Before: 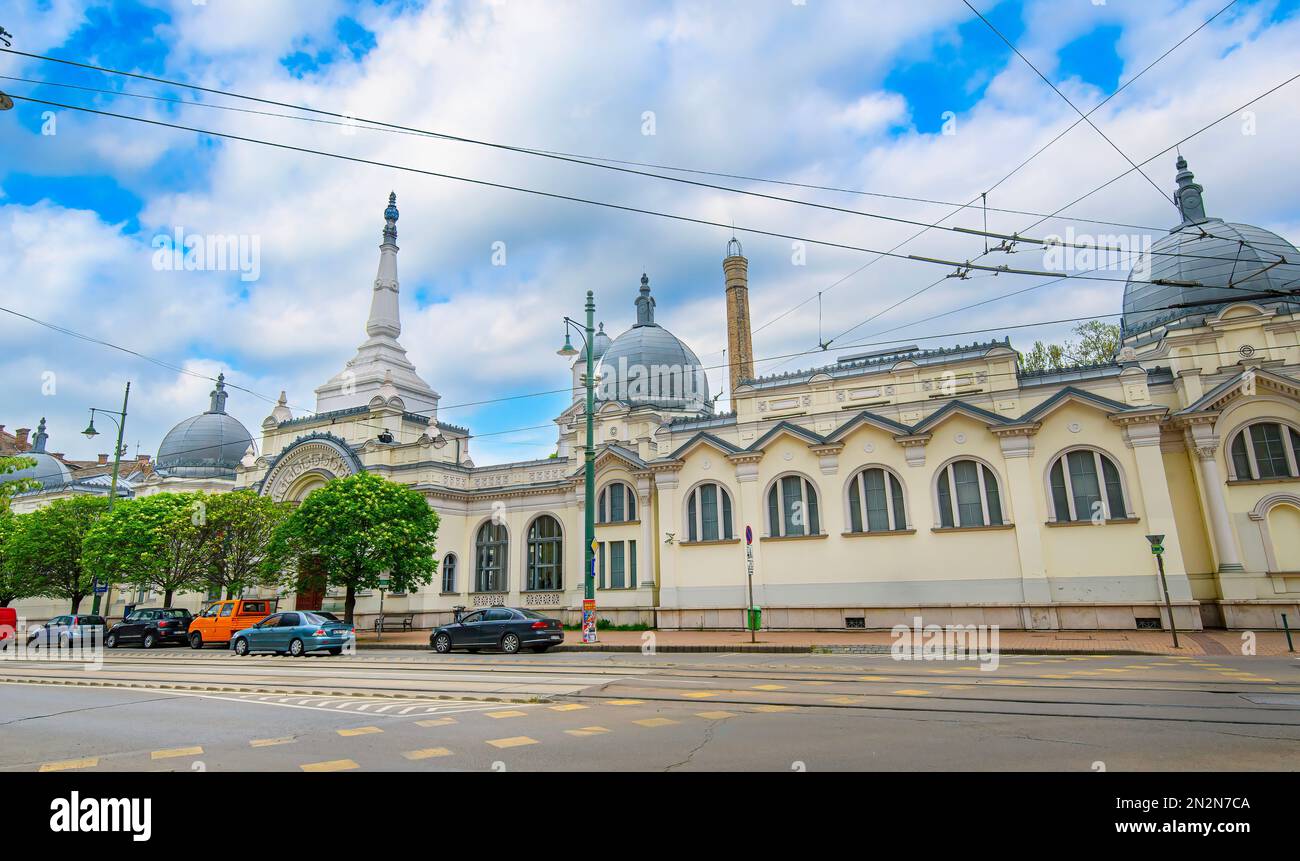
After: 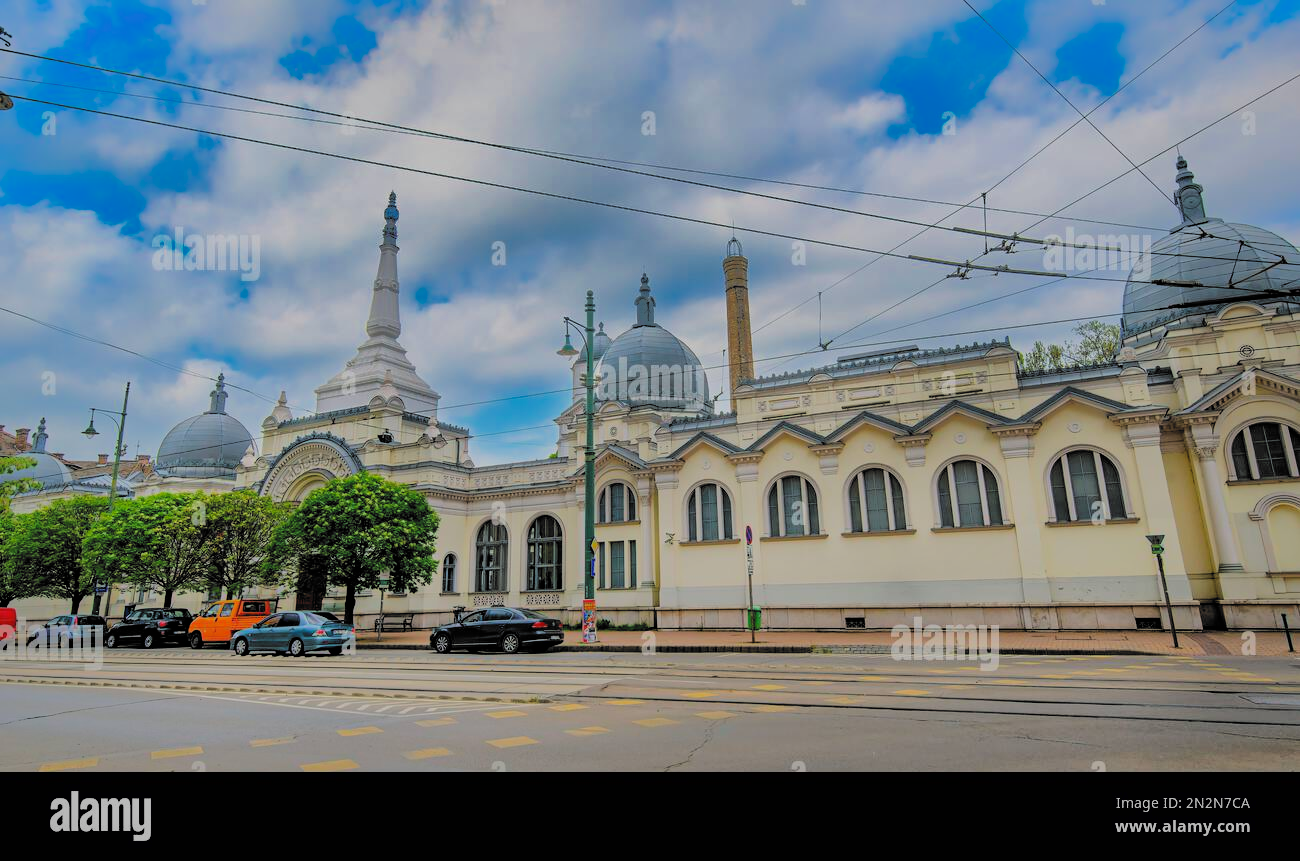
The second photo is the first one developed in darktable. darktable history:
shadows and highlights: shadows 38.35, highlights -74.37
filmic rgb: black relative exposure -5.1 EV, white relative exposure 3.95 EV, hardness 2.88, contrast 1.297, highlights saturation mix -30.84%, color science v6 (2022)
